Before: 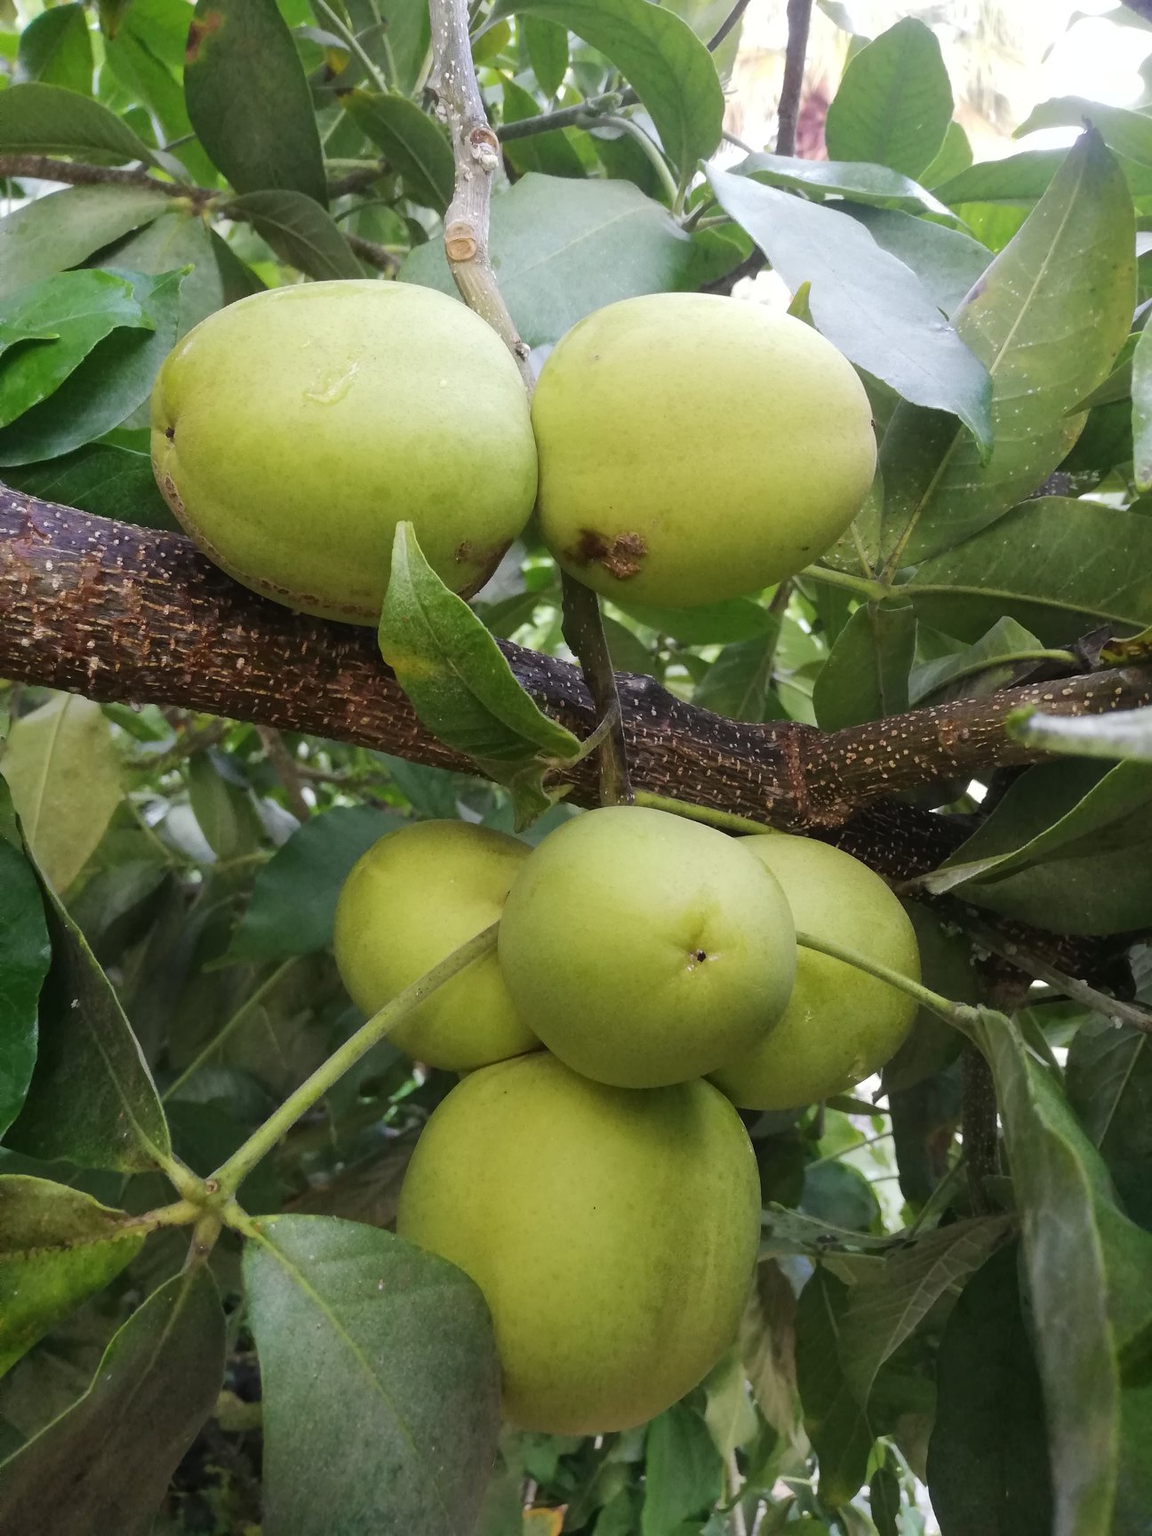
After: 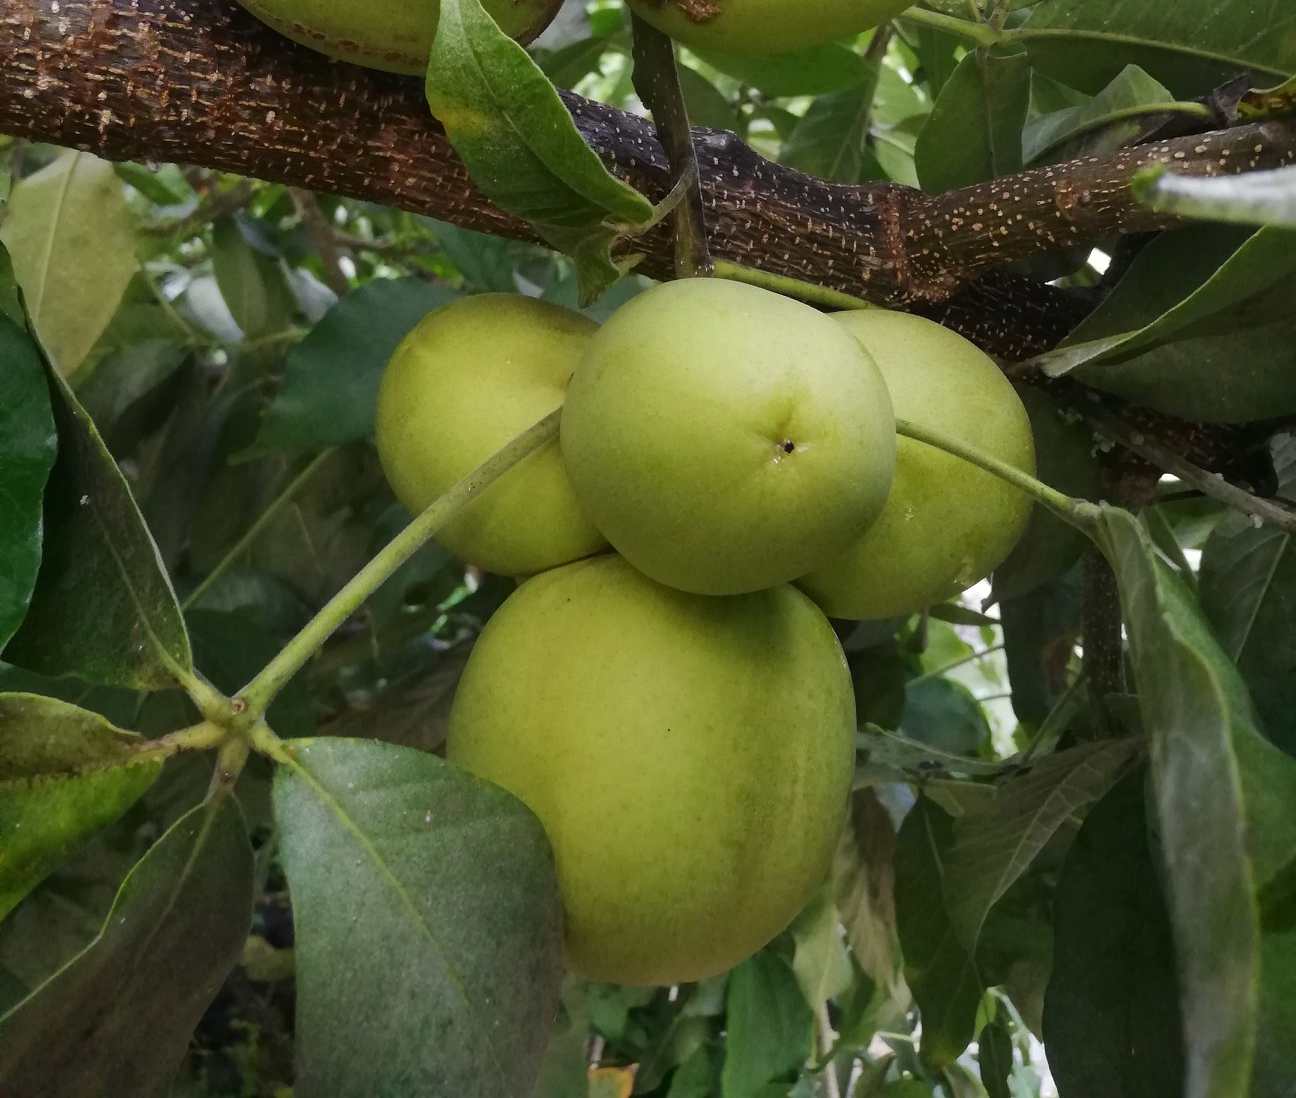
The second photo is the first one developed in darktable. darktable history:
contrast brightness saturation: contrast 0.032, brightness -0.043
crop and rotate: top 36.438%
